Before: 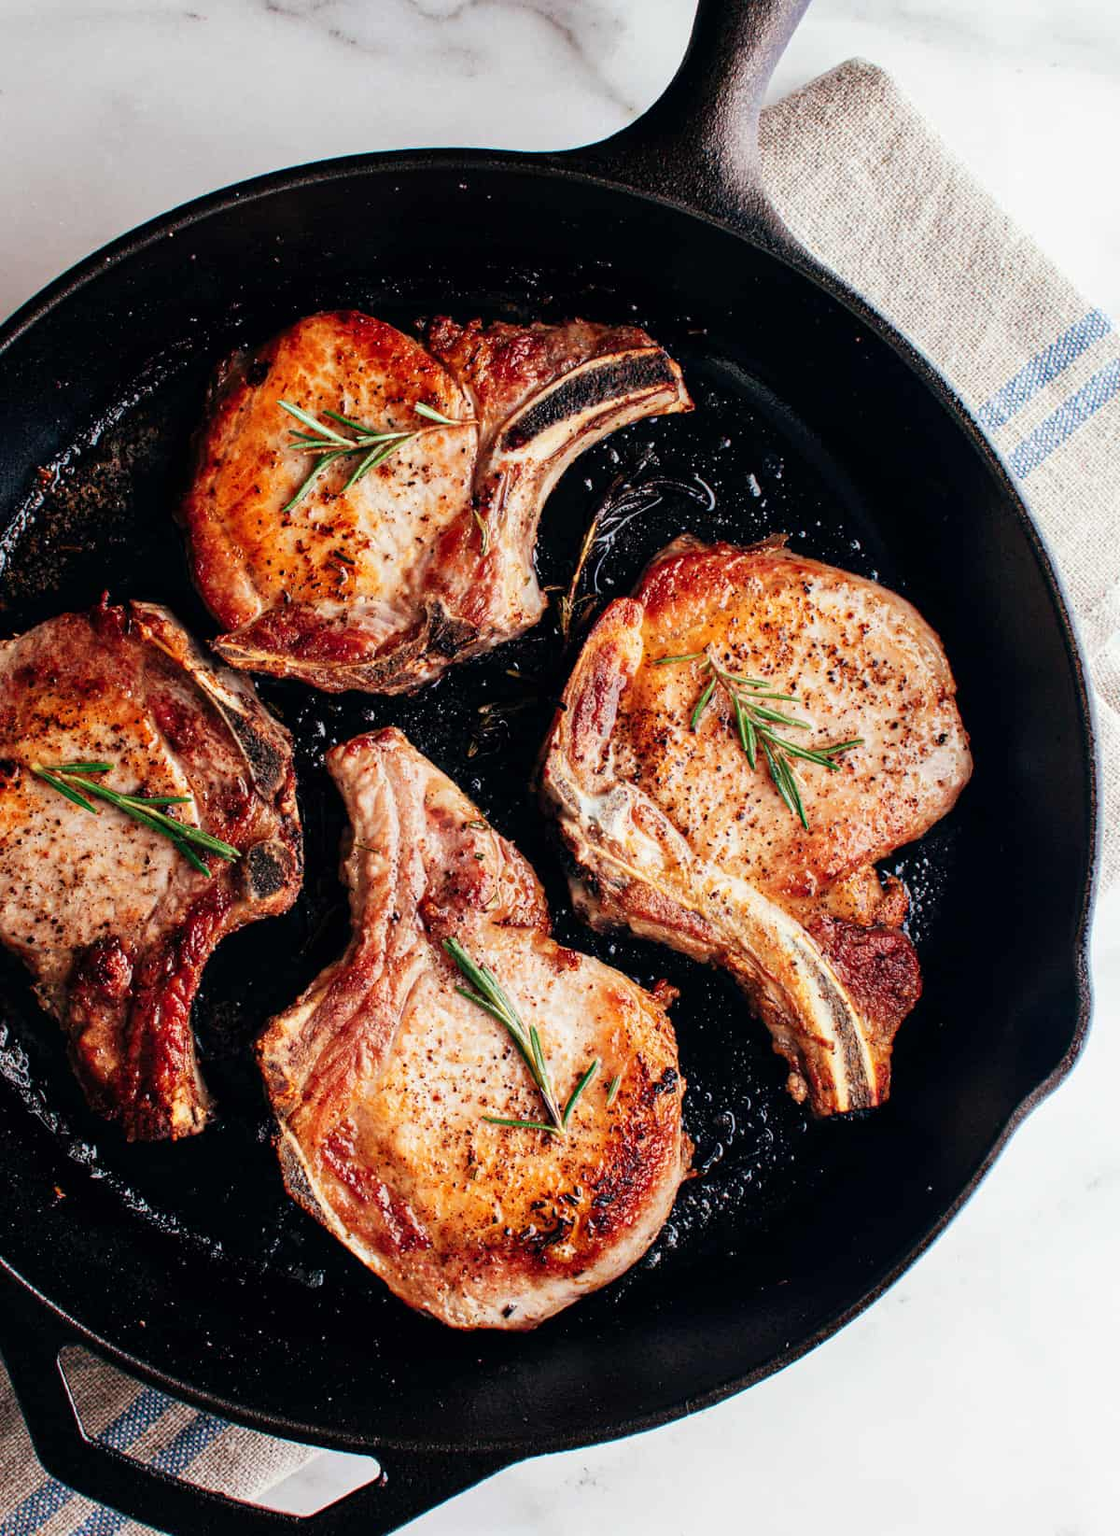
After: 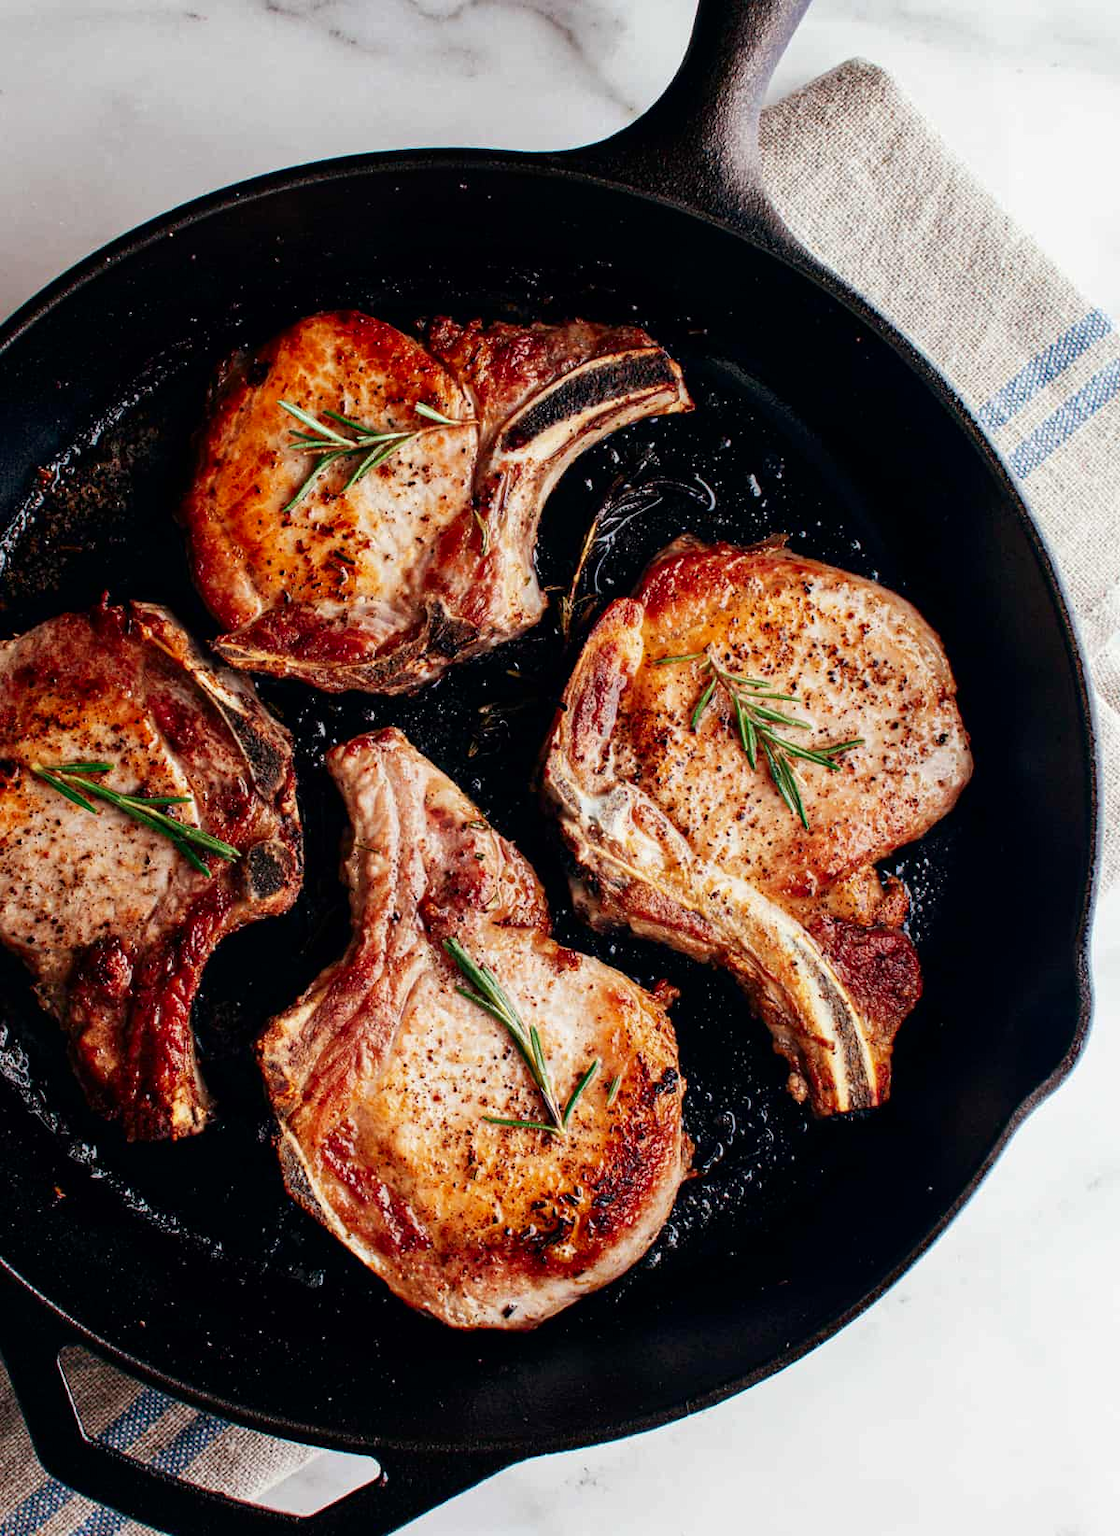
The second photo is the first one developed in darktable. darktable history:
contrast brightness saturation: brightness -0.094
